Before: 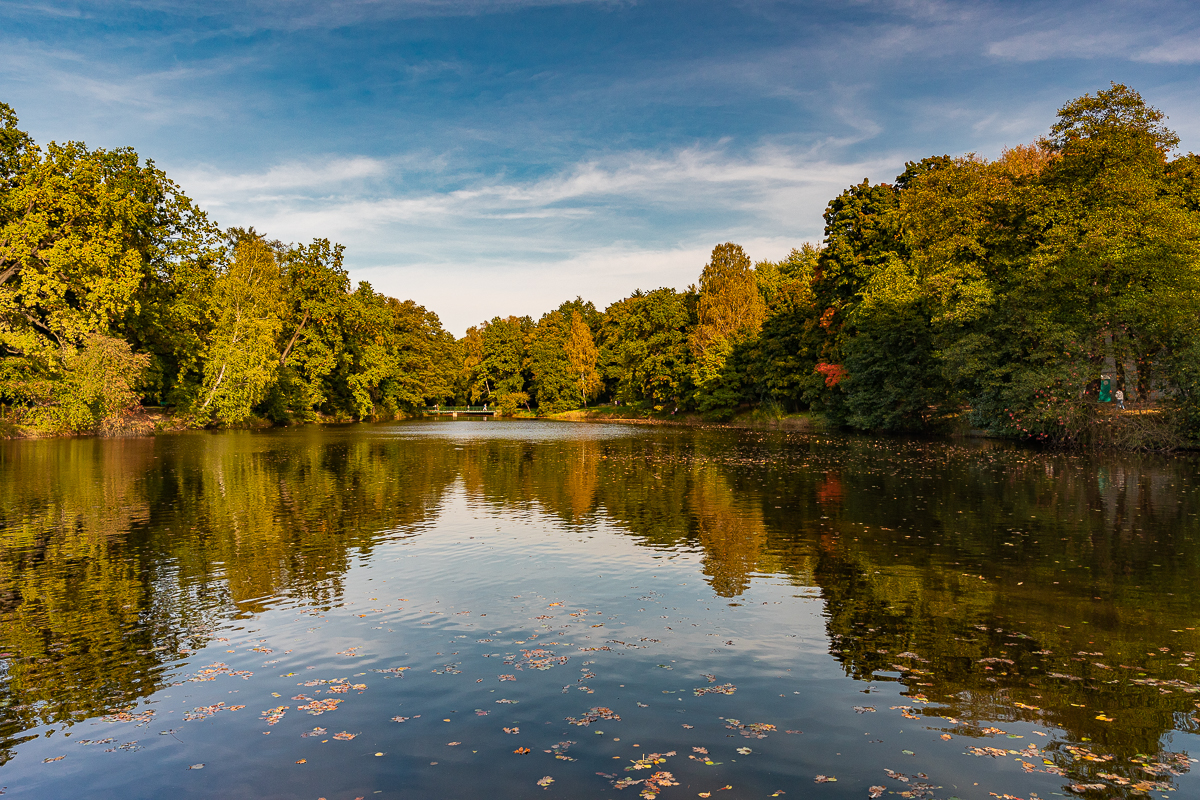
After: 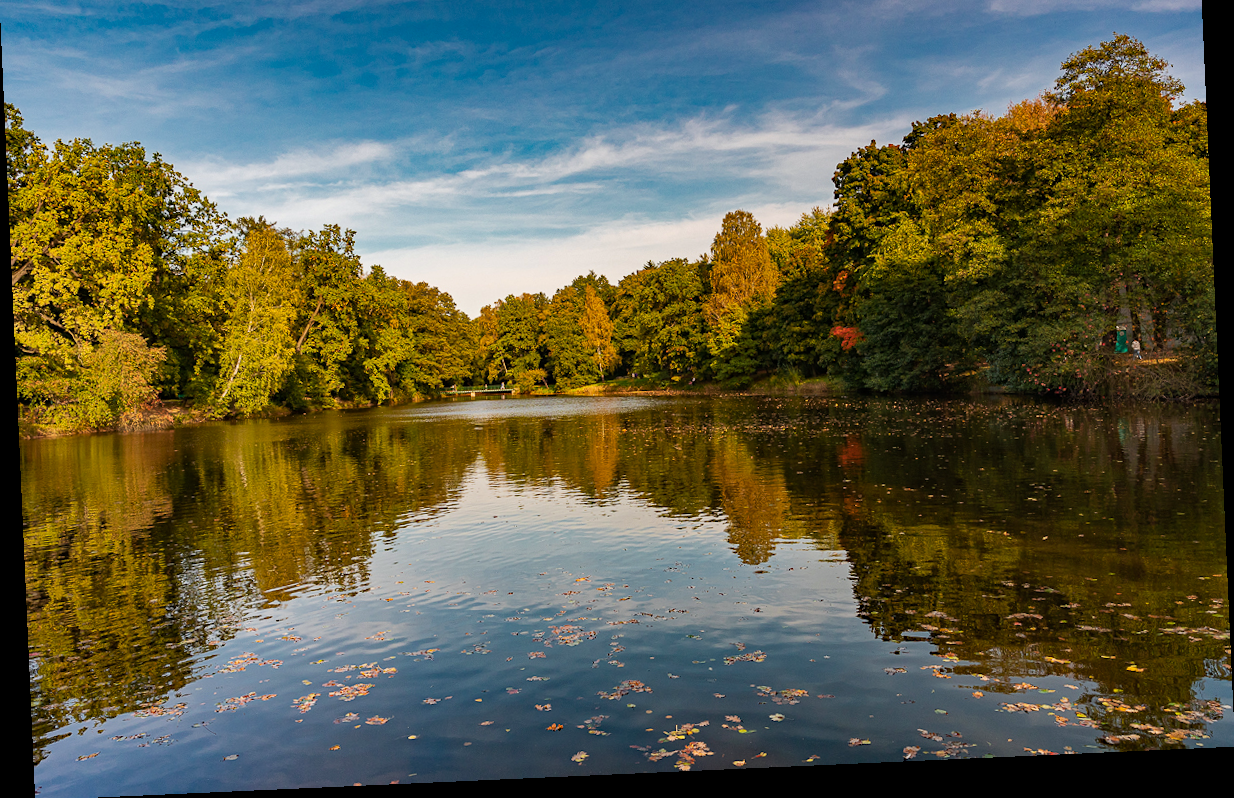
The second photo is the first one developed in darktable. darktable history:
haze removal: strength 0.29, distance 0.25, compatibility mode true, adaptive false
crop and rotate: top 6.25%
rotate and perspective: rotation -2.56°, automatic cropping off
